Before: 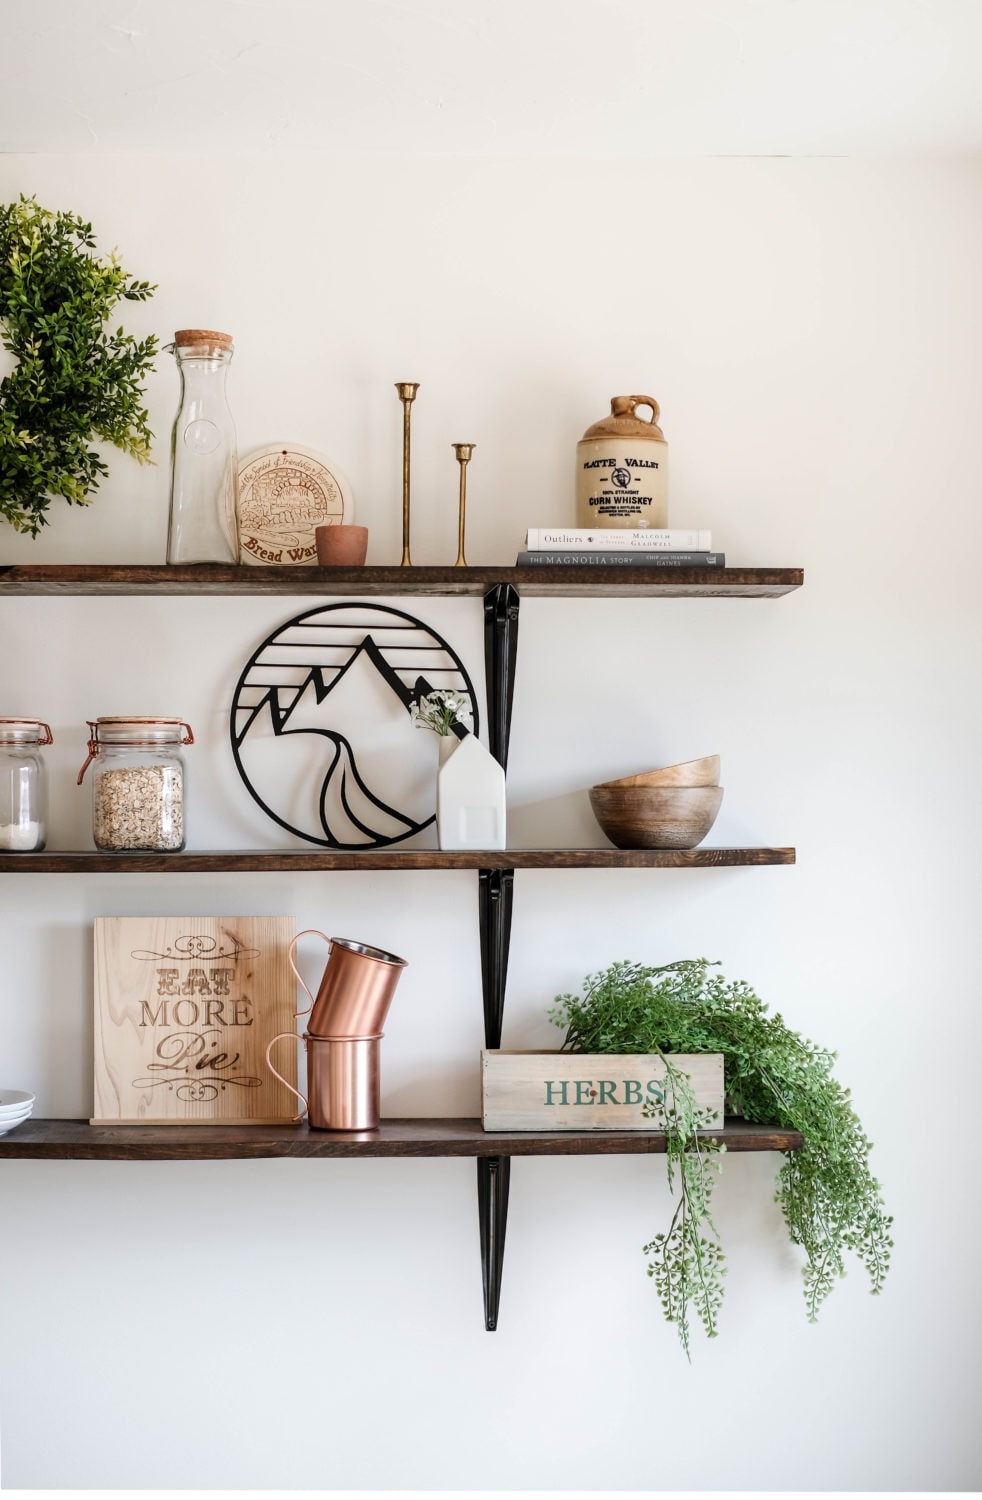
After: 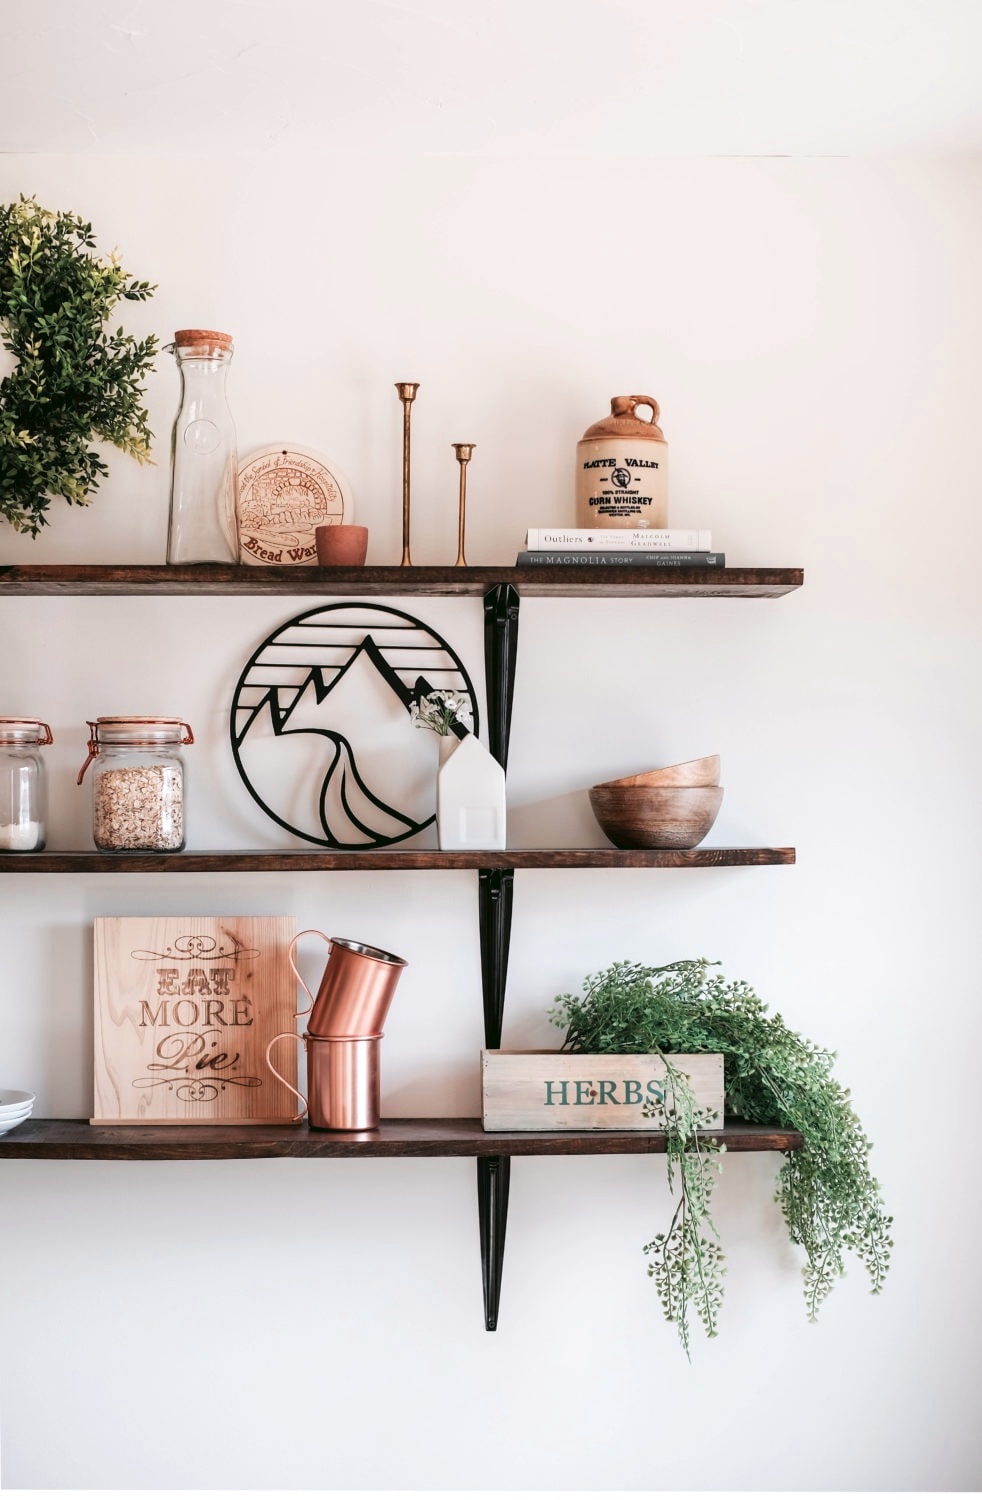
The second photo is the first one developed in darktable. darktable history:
tone curve: curves: ch0 [(0, 0) (0.003, 0.038) (0.011, 0.035) (0.025, 0.03) (0.044, 0.044) (0.069, 0.062) (0.1, 0.087) (0.136, 0.114) (0.177, 0.15) (0.224, 0.193) (0.277, 0.242) (0.335, 0.299) (0.399, 0.361) (0.468, 0.437) (0.543, 0.521) (0.623, 0.614) (0.709, 0.717) (0.801, 0.817) (0.898, 0.913) (1, 1)], preserve colors none
color look up table: target L [95.05, 94.6, 90.21, 91.97, 70.63, 71.84, 64.68, 54.74, 45.68, 42.88, 3.405, 200.59, 86.43, 72.38, 69.48, 64.48, 64.13, 60.52, 54.94, 54.92, 50.23, 45.69, 37.9, 30.51, 24.71, 19.92, 77.24, 66.59, 64.67, 67.75, 58.06, 56.63, 51.52, 51.75, 35.55, 23.15, 38.23, 33.71, 22, 20.68, 20.15, 1.601, 0.2, 92.38, 86.24, 71.1, 75.11, 55.88, 44.88], target a [-27.31, -6.081, -46.5, -15.27, -43.62, -47.13, -10.92, -35.51, -27.73, -17.71, -10.41, 0, 9.348, 31.09, 20.94, 51.23, 30.49, 29.34, 72.12, 70.36, 64.23, 62.89, 24.03, 8.246, 37.12, 17, 17.98, 51.21, 30.97, 0.852, 65.35, 75.8, 15.94, 20.78, 21.23, 48.44, 58.64, -4.62, 47.34, 32.27, 28.2, 16.44, 1.441, -10.62, -45.03, -7.127, -35.1, -10.1, -12.79], target b [24.28, 20.38, -4.161, 52.23, 9.103, 30.98, 30.48, 25.65, -3.043, 23.15, 5.464, 0, 34.27, 44.32, 28.27, 29.61, 14.51, 48.52, 55.74, 66.62, 35.36, 57.72, 34.96, 3.173, 35.29, 24.6, -7.812, 3.815, -24.7, -0.237, -6.659, -10.24, -46.35, -13.93, -61.45, -77.78, 14.47, -17.06, -39.64, -41.99, -0.911, -37.9, -13.62, -4.516, -24.06, -23.82, -18.19, -41.28, -27.26], num patches 49
